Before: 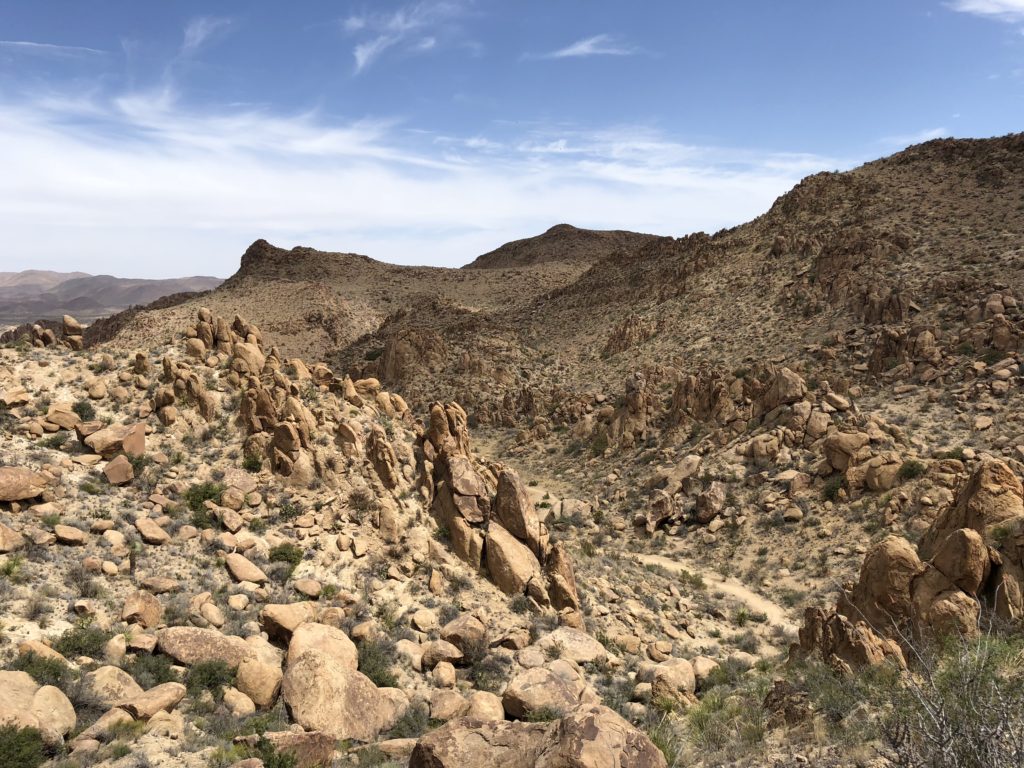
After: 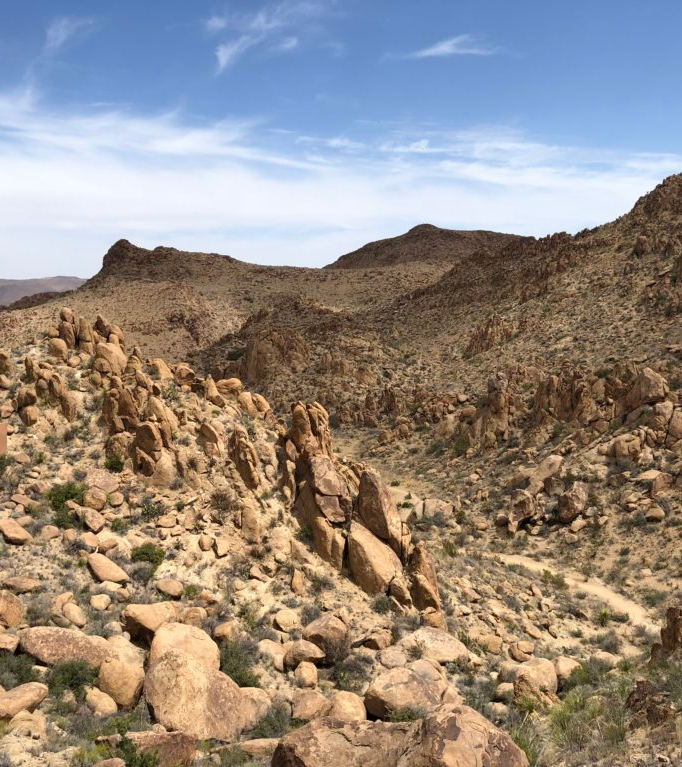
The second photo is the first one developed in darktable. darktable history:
exposure: compensate highlight preservation false
crop and rotate: left 13.537%, right 19.796%
